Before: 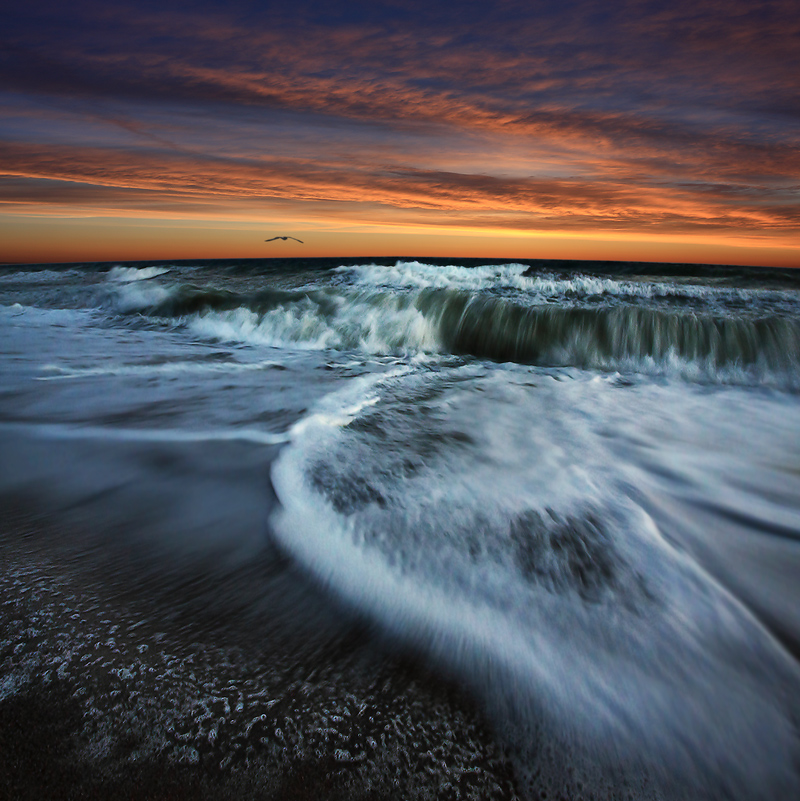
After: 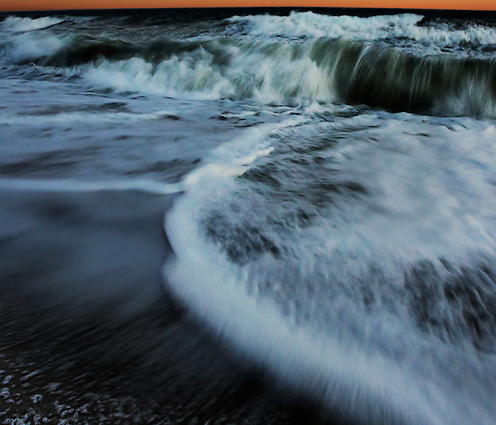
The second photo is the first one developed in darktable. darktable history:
filmic rgb: black relative exposure -7.65 EV, white relative exposure 4.56 EV, hardness 3.61, color science v6 (2022)
crop: left 13.312%, top 31.28%, right 24.627%, bottom 15.582%
